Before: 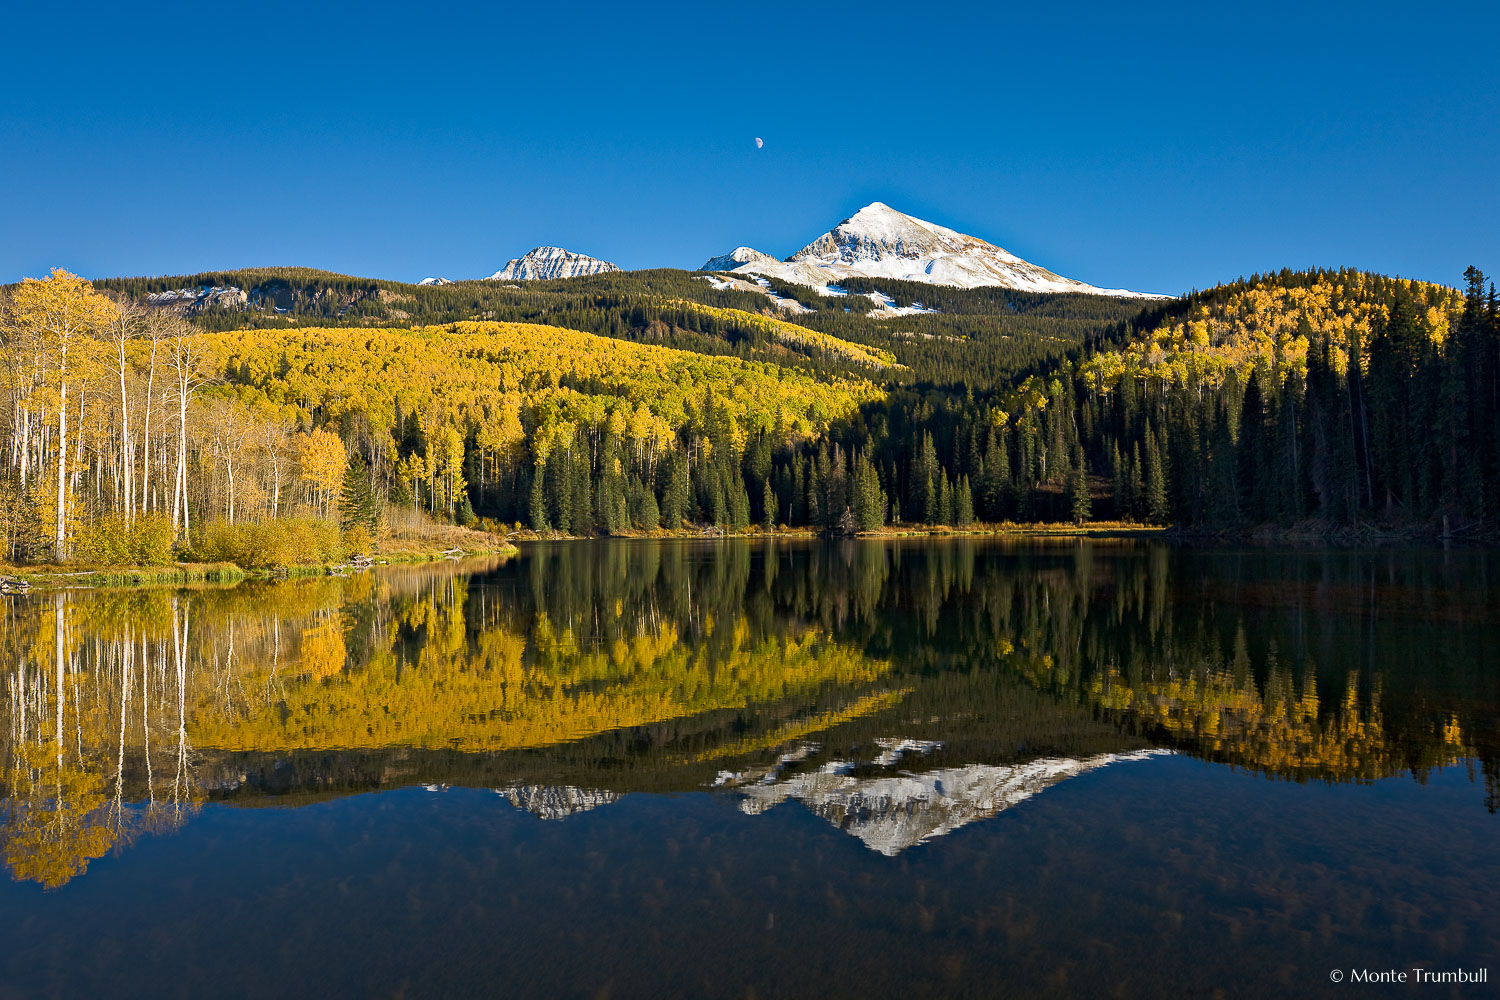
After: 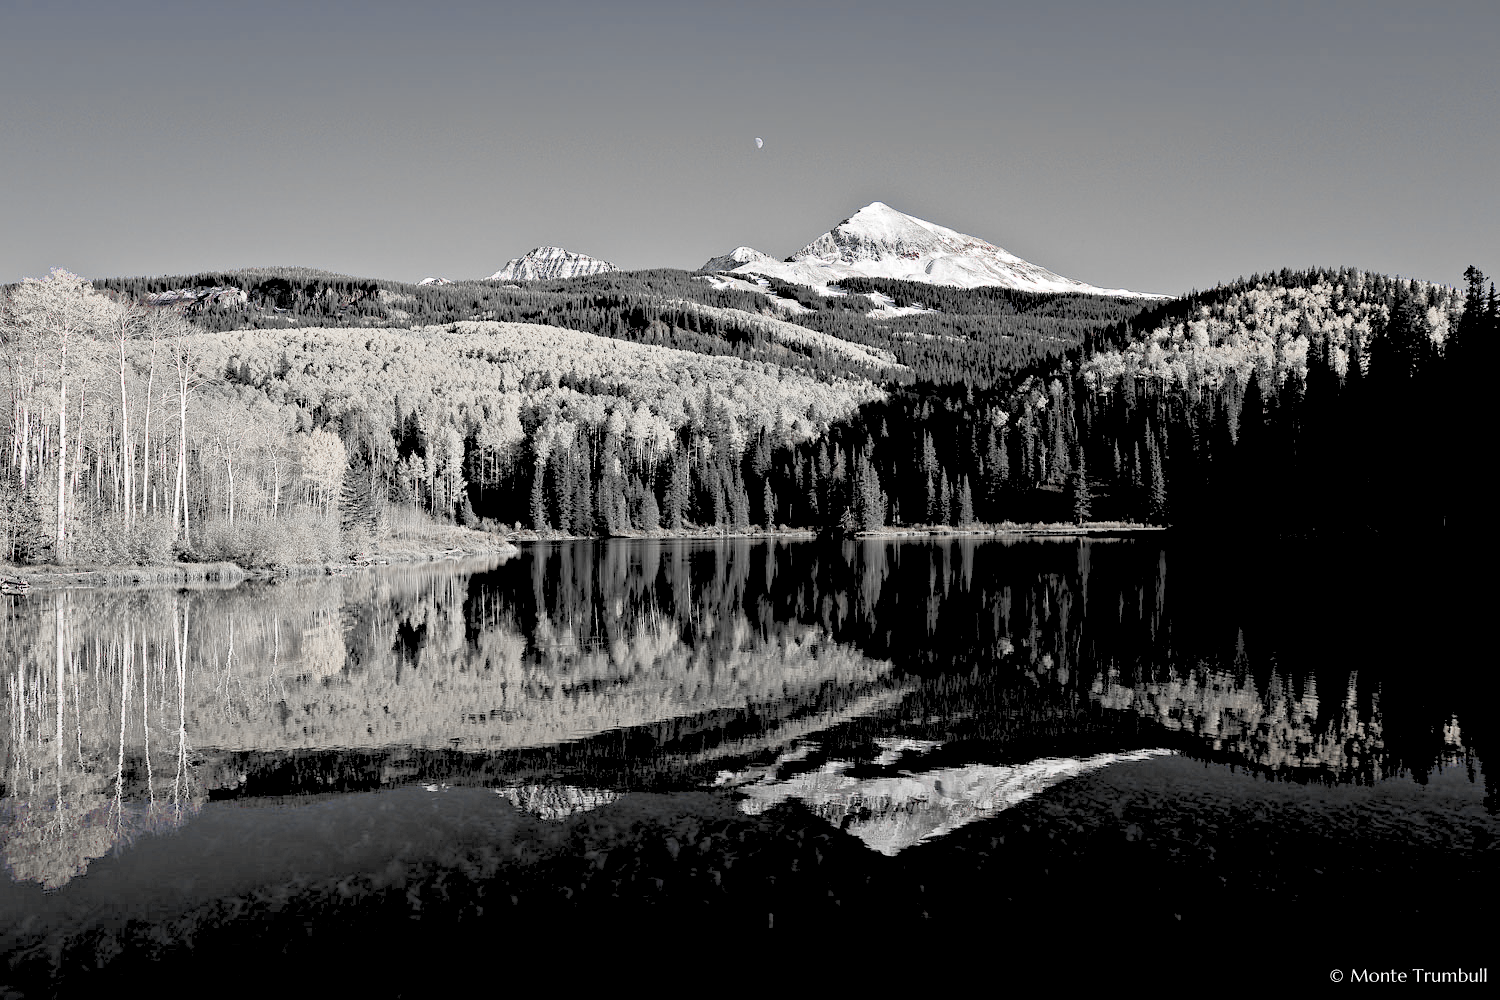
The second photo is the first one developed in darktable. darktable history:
color zones: curves: ch0 [(0, 0.278) (0.143, 0.5) (0.286, 0.5) (0.429, 0.5) (0.571, 0.5) (0.714, 0.5) (0.857, 0.5) (1, 0.5)]; ch1 [(0, 1) (0.143, 0.165) (0.286, 0) (0.429, 0) (0.571, 0) (0.714, 0) (0.857, 0.5) (1, 0.5)]; ch2 [(0, 0.508) (0.143, 0.5) (0.286, 0.5) (0.429, 0.5) (0.571, 0.5) (0.714, 0.5) (0.857, 0.5) (1, 0.5)]
rgb levels: levels [[0.027, 0.429, 0.996], [0, 0.5, 1], [0, 0.5, 1]]
vignetting: fall-off start 116.67%, fall-off radius 59.26%, brightness -0.31, saturation -0.056
